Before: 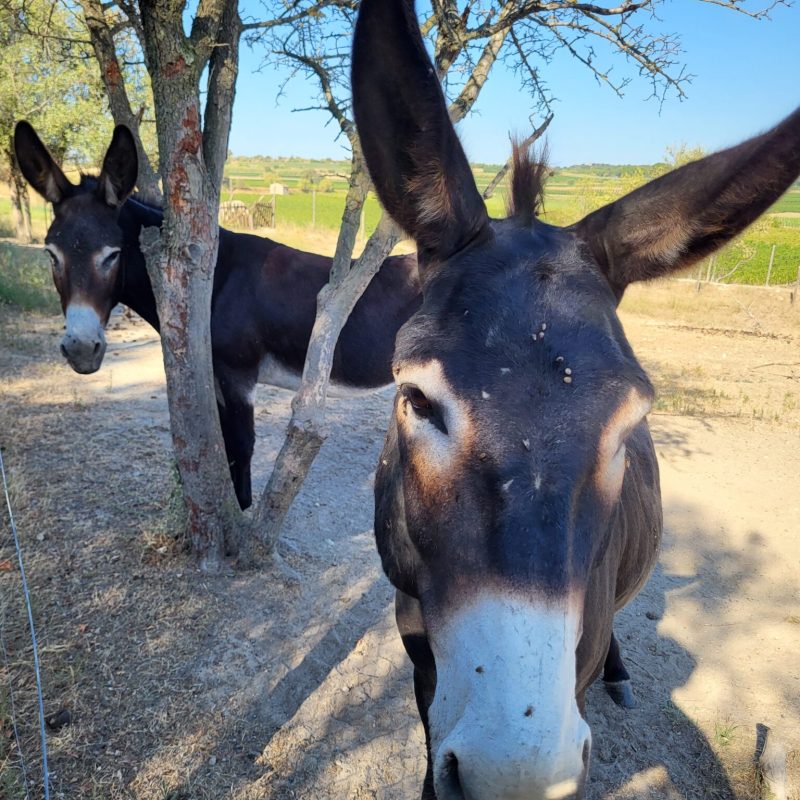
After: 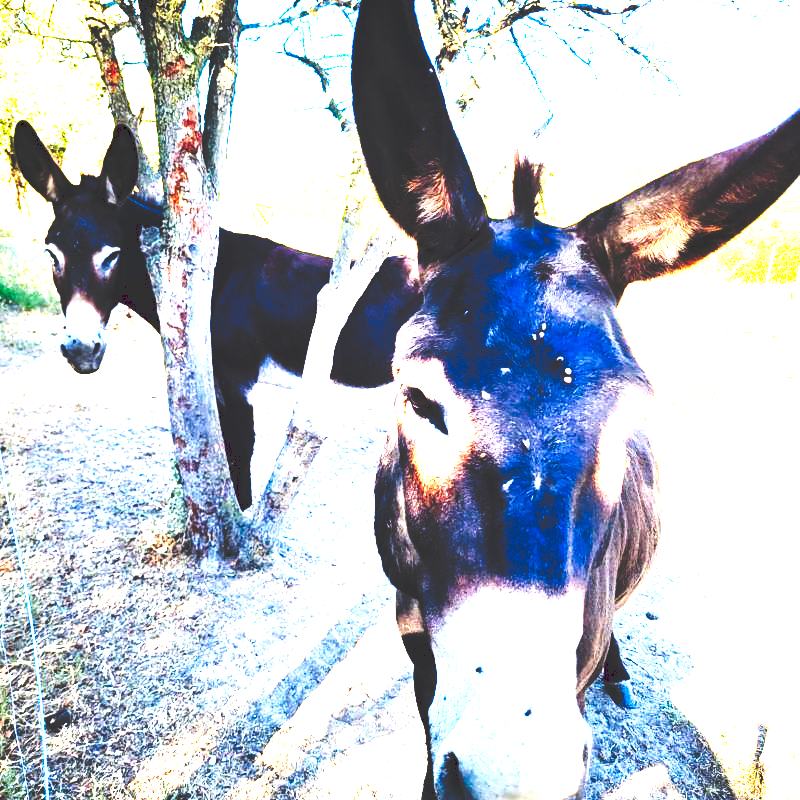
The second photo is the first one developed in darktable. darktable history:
tone curve: curves: ch0 [(0, 0) (0.003, 0.145) (0.011, 0.15) (0.025, 0.15) (0.044, 0.156) (0.069, 0.161) (0.1, 0.169) (0.136, 0.175) (0.177, 0.184) (0.224, 0.196) (0.277, 0.234) (0.335, 0.291) (0.399, 0.391) (0.468, 0.505) (0.543, 0.633) (0.623, 0.742) (0.709, 0.826) (0.801, 0.882) (0.898, 0.93) (1, 1)], preserve colors none
levels: levels [0, 0.374, 0.749]
base curve: curves: ch0 [(0, 0) (0.026, 0.03) (0.109, 0.232) (0.351, 0.748) (0.669, 0.968) (1, 1)], preserve colors none
